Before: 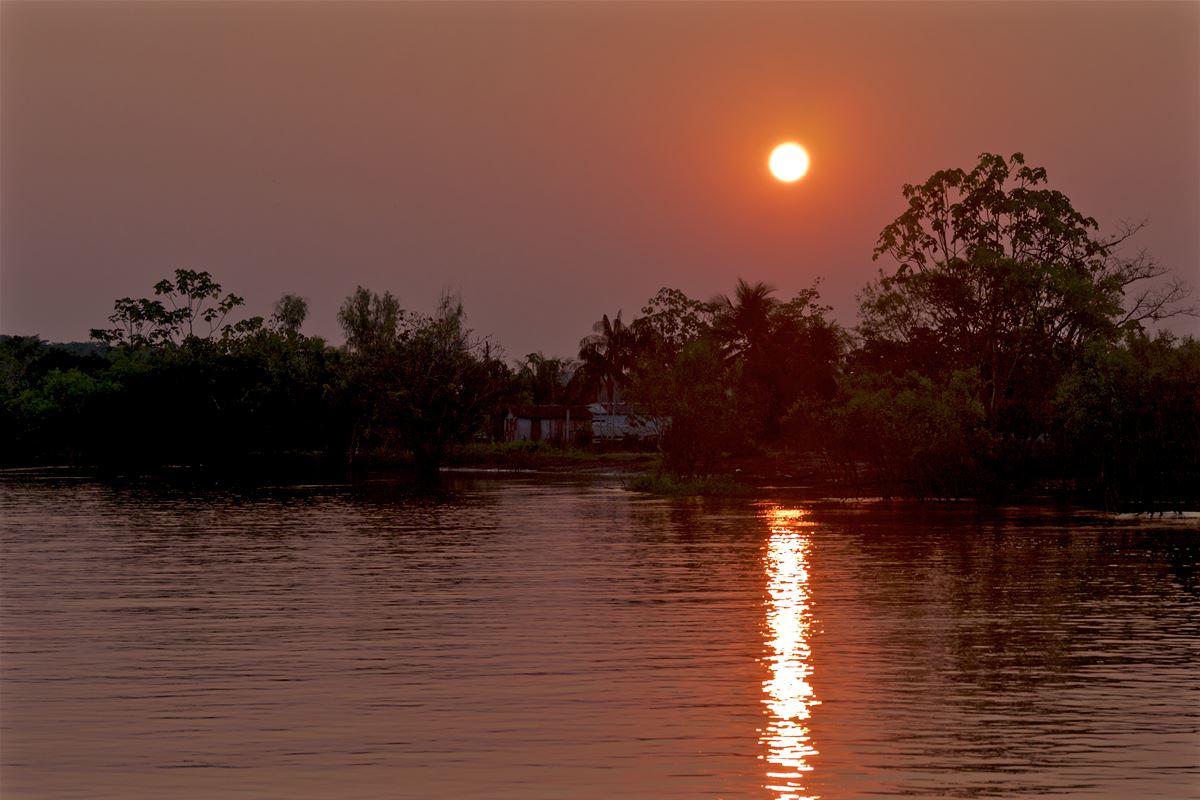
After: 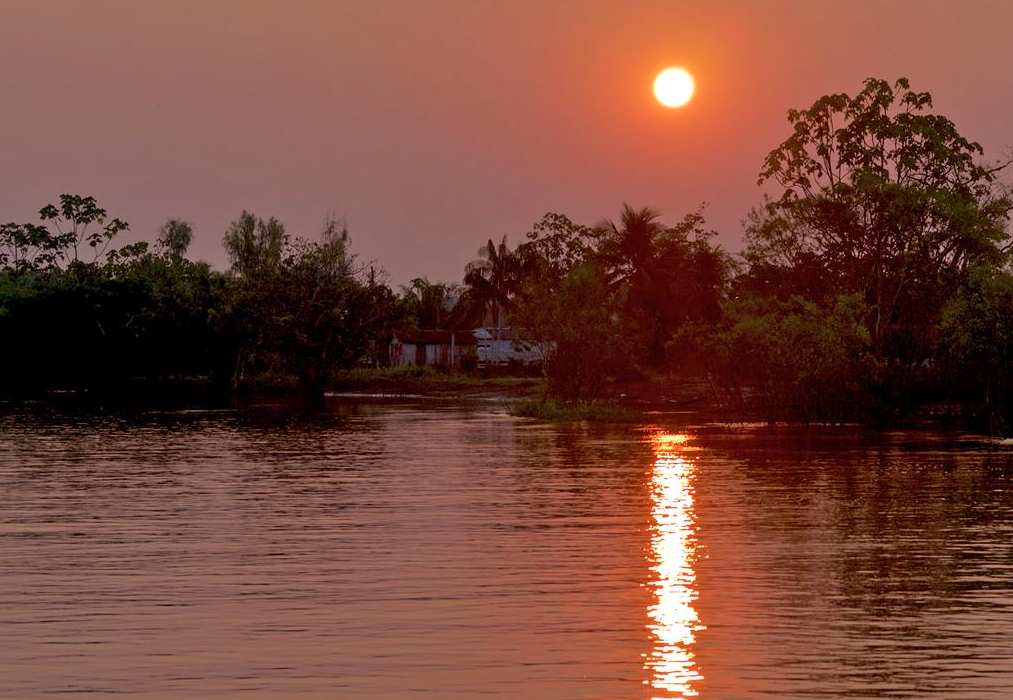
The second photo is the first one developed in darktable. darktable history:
tone equalizer: -8 EV 0.99 EV, -7 EV 1.03 EV, -6 EV 0.968 EV, -5 EV 1.02 EV, -4 EV 1.03 EV, -3 EV 0.752 EV, -2 EV 0.501 EV, -1 EV 0.262 EV, smoothing diameter 24.96%, edges refinement/feathering 13.33, preserve details guided filter
crop and rotate: left 9.651%, top 9.409%, right 5.903%, bottom 2.982%
